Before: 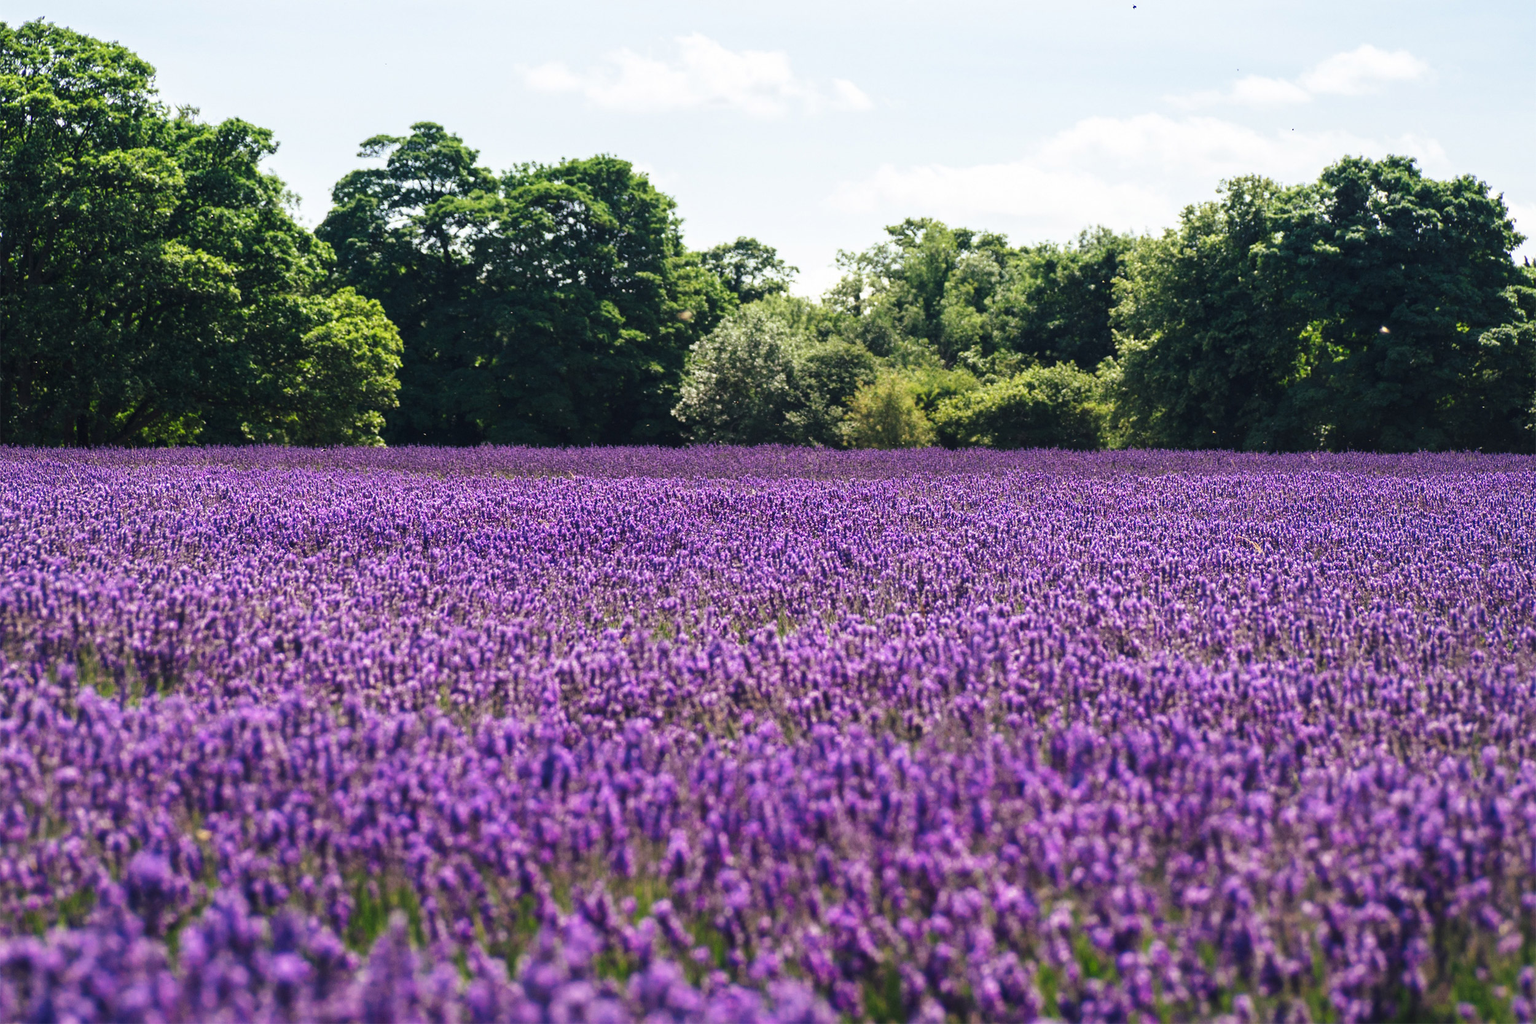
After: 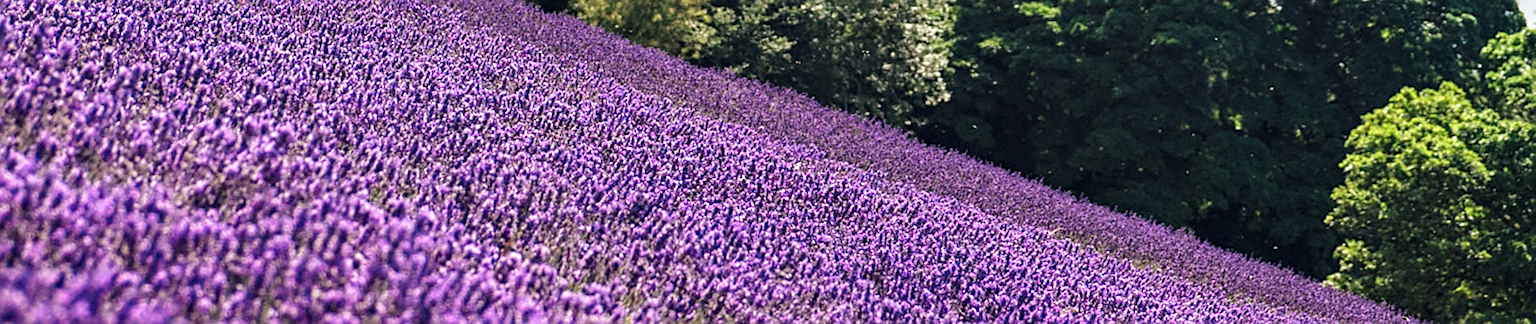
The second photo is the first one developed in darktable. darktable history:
crop and rotate: angle 16.12°, top 30.835%, bottom 35.653%
haze removal: compatibility mode true, adaptive false
color balance: mode lift, gamma, gain (sRGB)
sharpen: on, module defaults
local contrast: shadows 94%
contrast brightness saturation: contrast 0.05, brightness 0.06, saturation 0.01
rotate and perspective: rotation -3.52°, crop left 0.036, crop right 0.964, crop top 0.081, crop bottom 0.919
